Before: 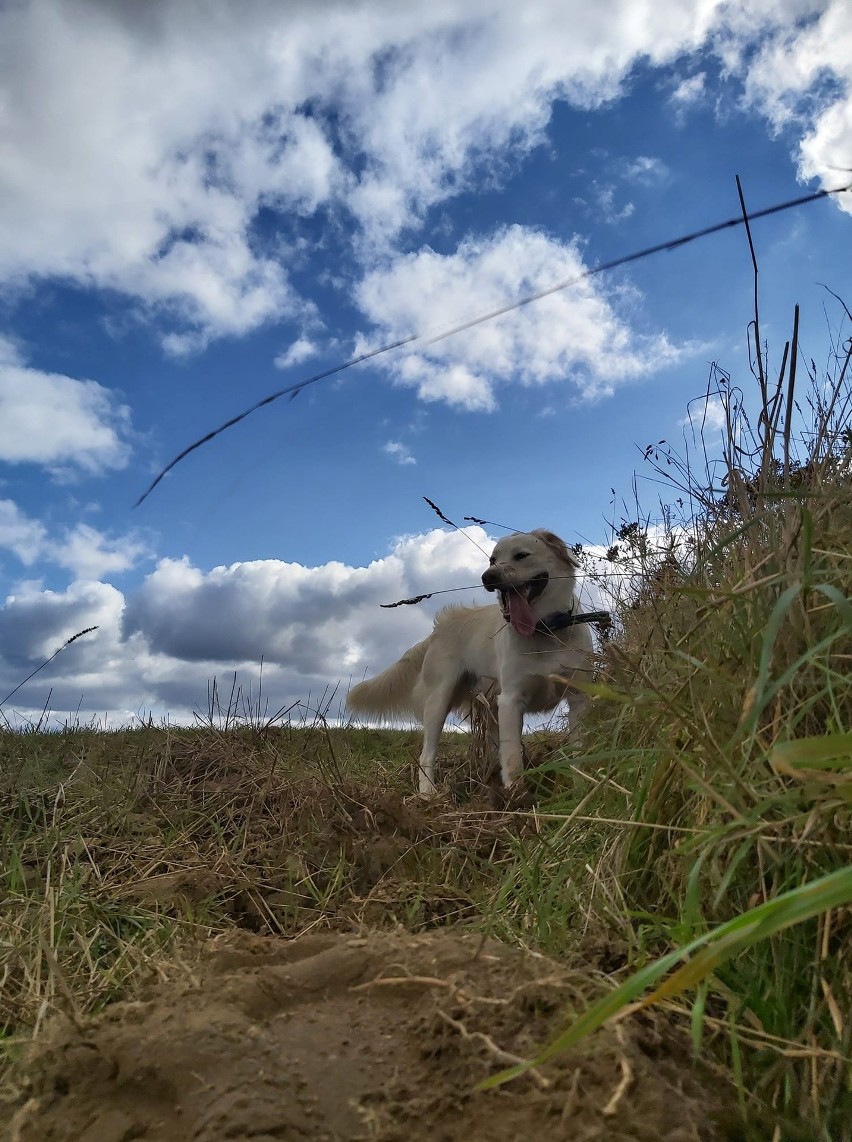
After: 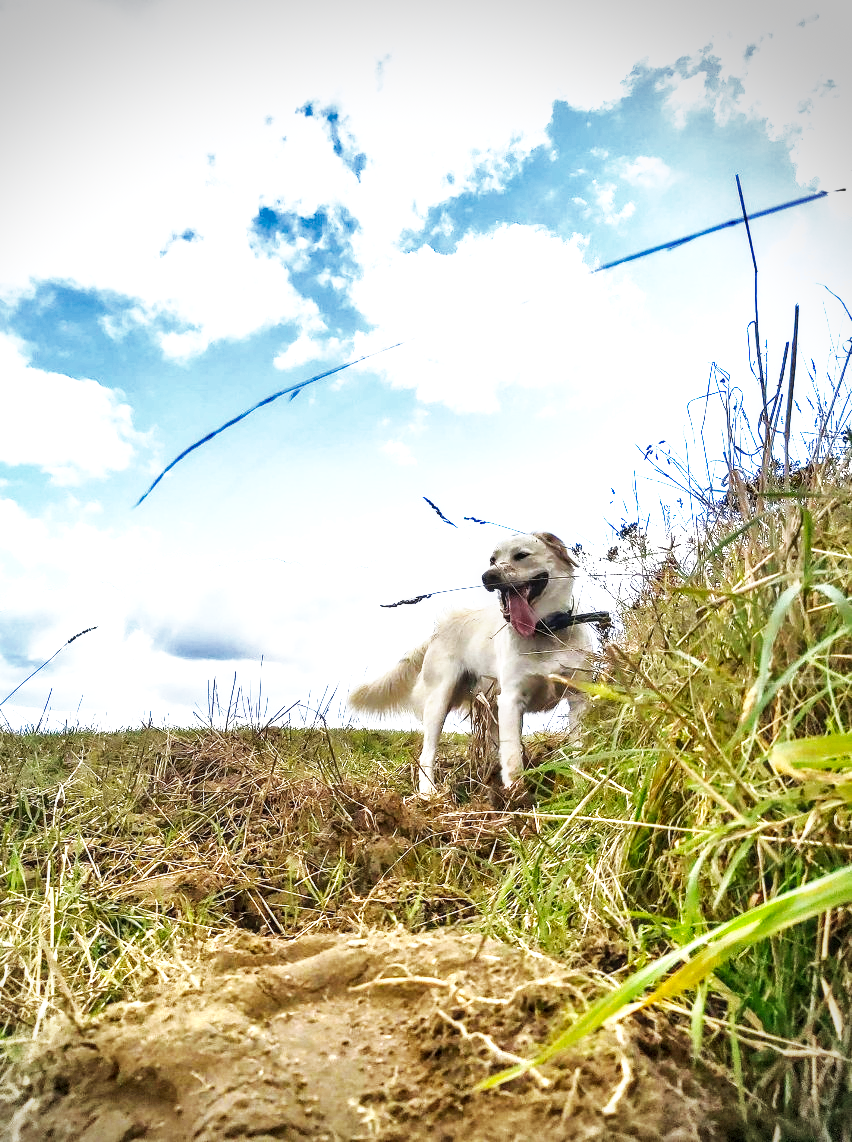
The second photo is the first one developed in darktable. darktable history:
vignetting: center (-0.081, 0.066), dithering 8-bit output
exposure: black level correction 0, exposure 1.295 EV, compensate highlight preservation false
tone equalizer: -8 EV -0.717 EV, -7 EV -0.7 EV, -6 EV -0.615 EV, -5 EV -0.368 EV, -3 EV 0.374 EV, -2 EV 0.6 EV, -1 EV 0.696 EV, +0 EV 0.723 EV, edges refinement/feathering 500, mask exposure compensation -1.57 EV, preserve details no
local contrast: on, module defaults
shadows and highlights: on, module defaults
base curve: curves: ch0 [(0, 0) (0.007, 0.004) (0.027, 0.03) (0.046, 0.07) (0.207, 0.54) (0.442, 0.872) (0.673, 0.972) (1, 1)], preserve colors none
